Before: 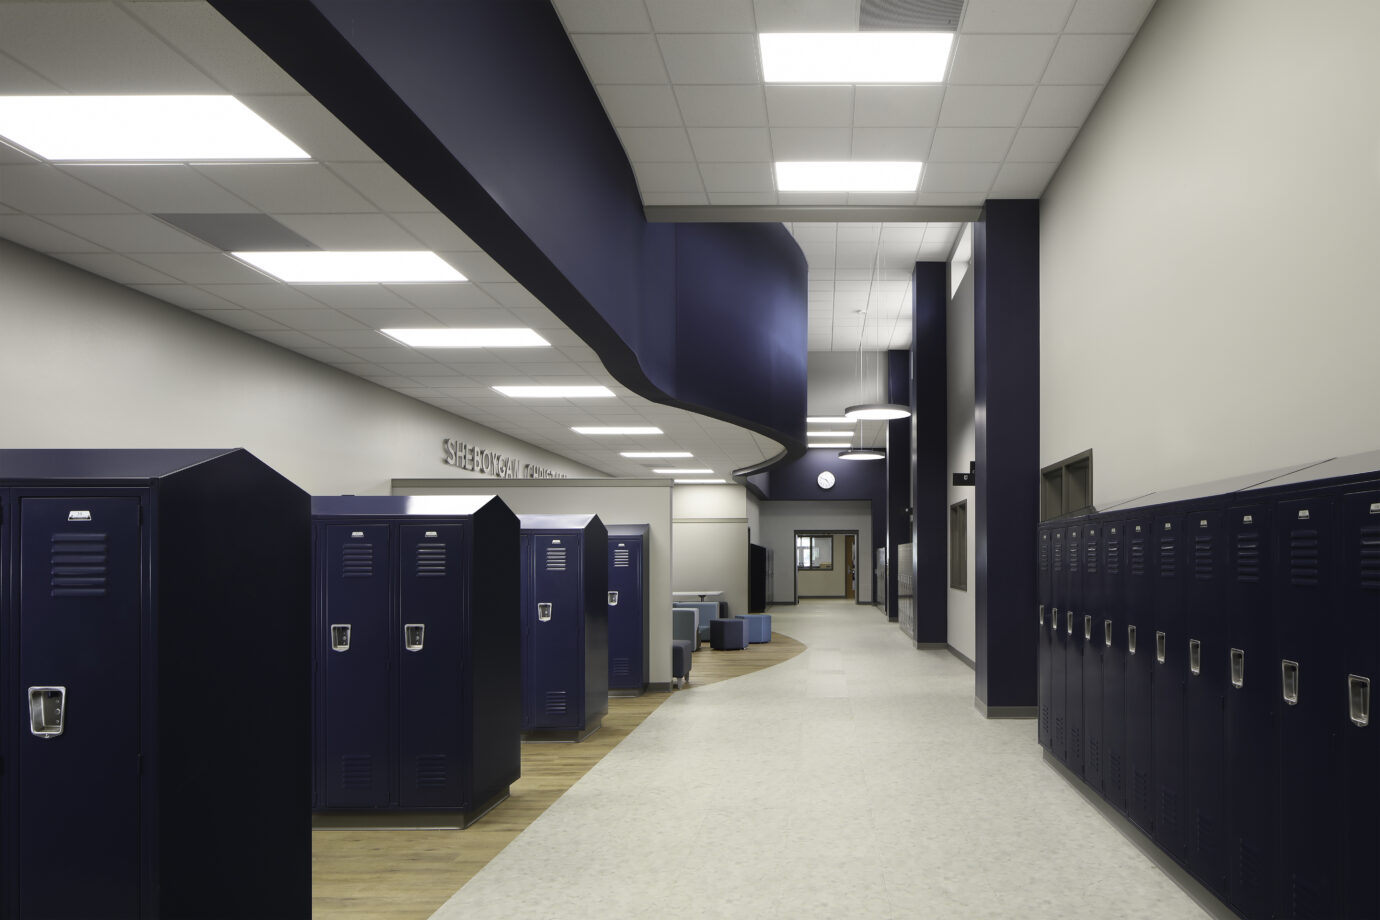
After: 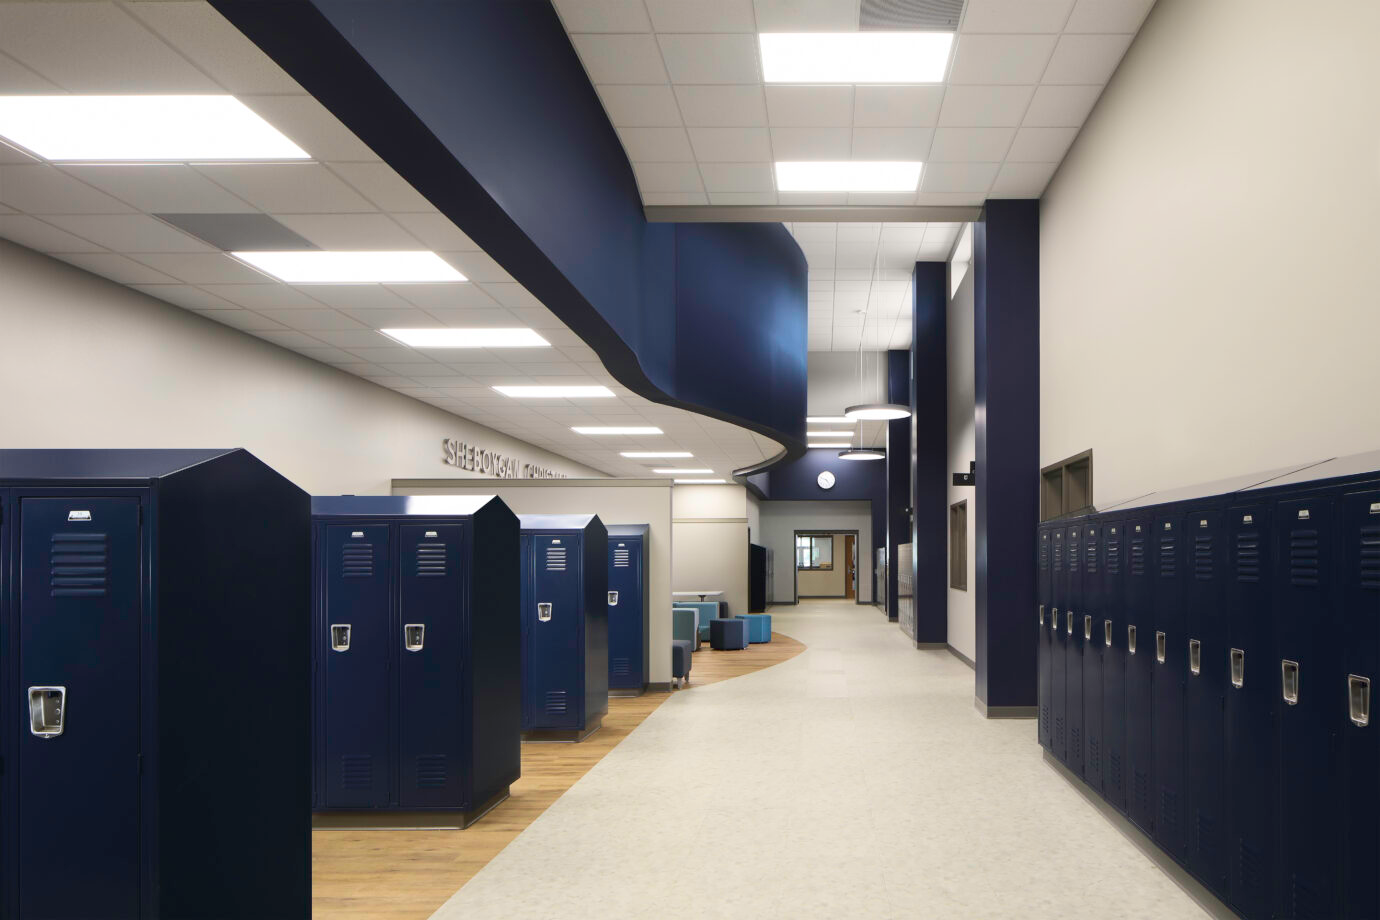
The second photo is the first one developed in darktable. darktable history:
velvia: on, module defaults
tone curve: curves: ch0 [(0, 0) (0.339, 0.306) (0.687, 0.706) (1, 1)], color space Lab, linked channels, preserve colors none
